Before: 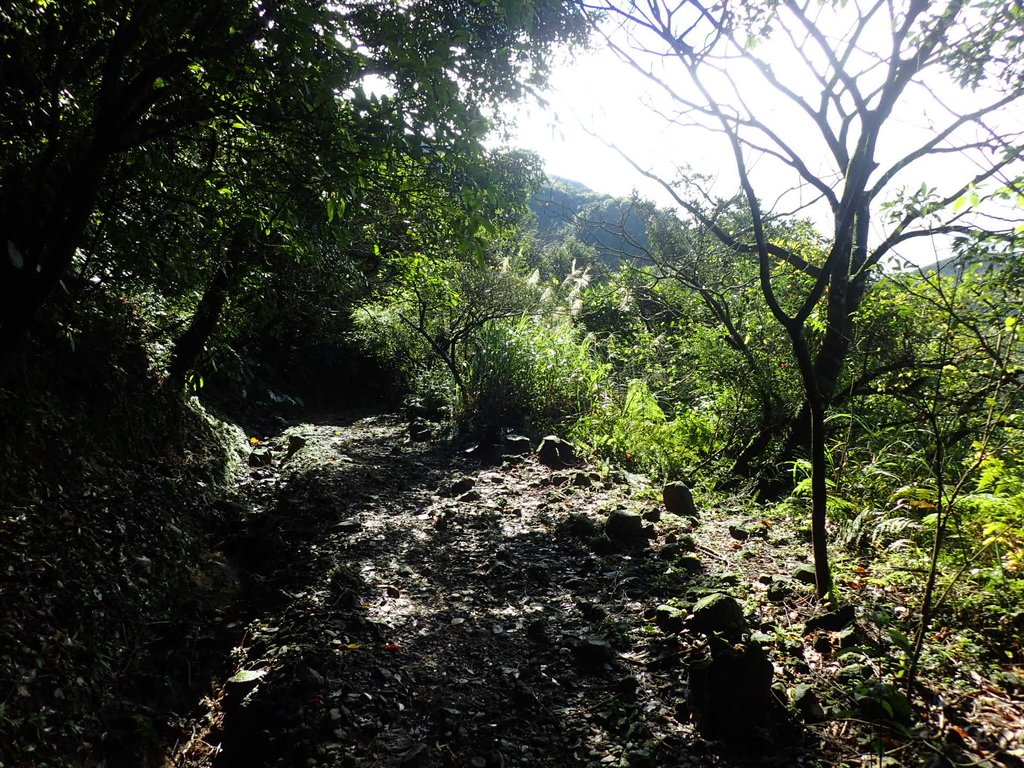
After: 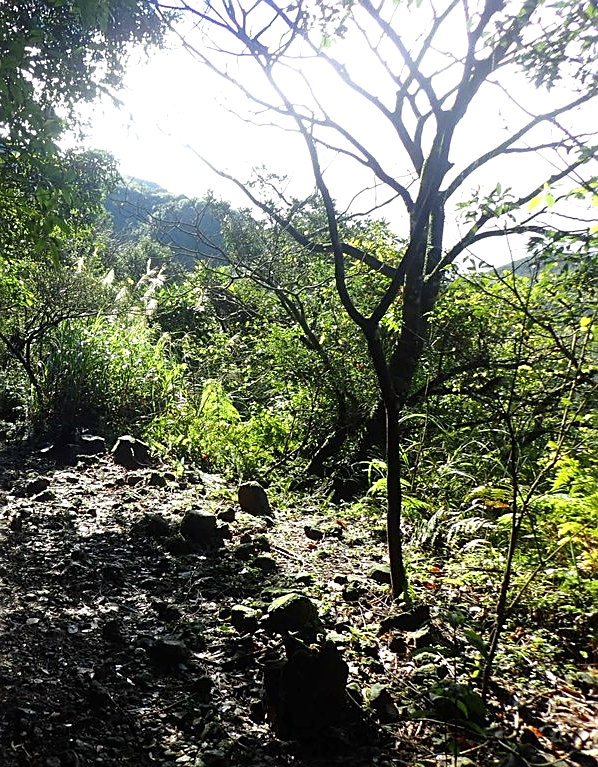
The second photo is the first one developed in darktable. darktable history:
sharpen: on, module defaults
exposure: exposure 0.207 EV, compensate highlight preservation false
crop: left 41.586%
